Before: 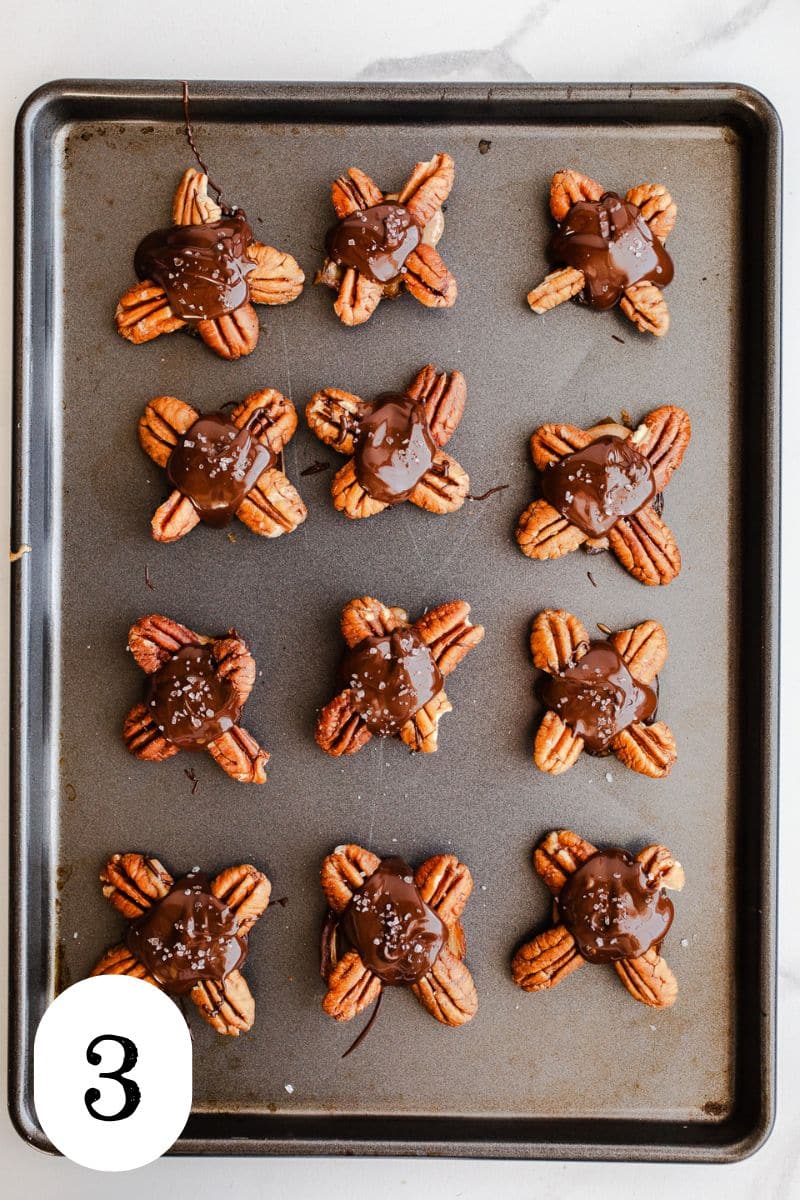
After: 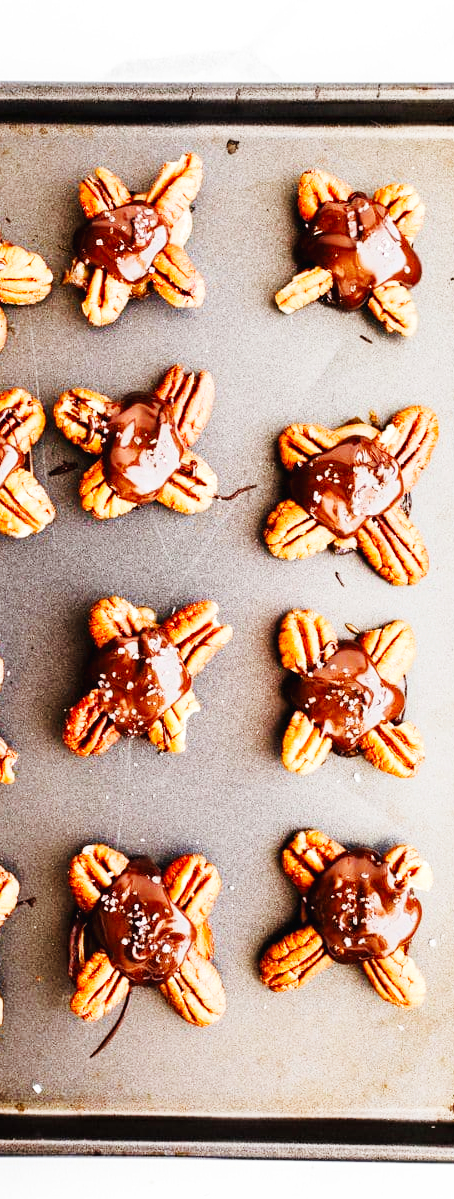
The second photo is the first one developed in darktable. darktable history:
crop: left 31.521%, top 0%, right 11.609%
base curve: curves: ch0 [(0, 0.003) (0.001, 0.002) (0.006, 0.004) (0.02, 0.022) (0.048, 0.086) (0.094, 0.234) (0.162, 0.431) (0.258, 0.629) (0.385, 0.8) (0.548, 0.918) (0.751, 0.988) (1, 1)], preserve colors none
